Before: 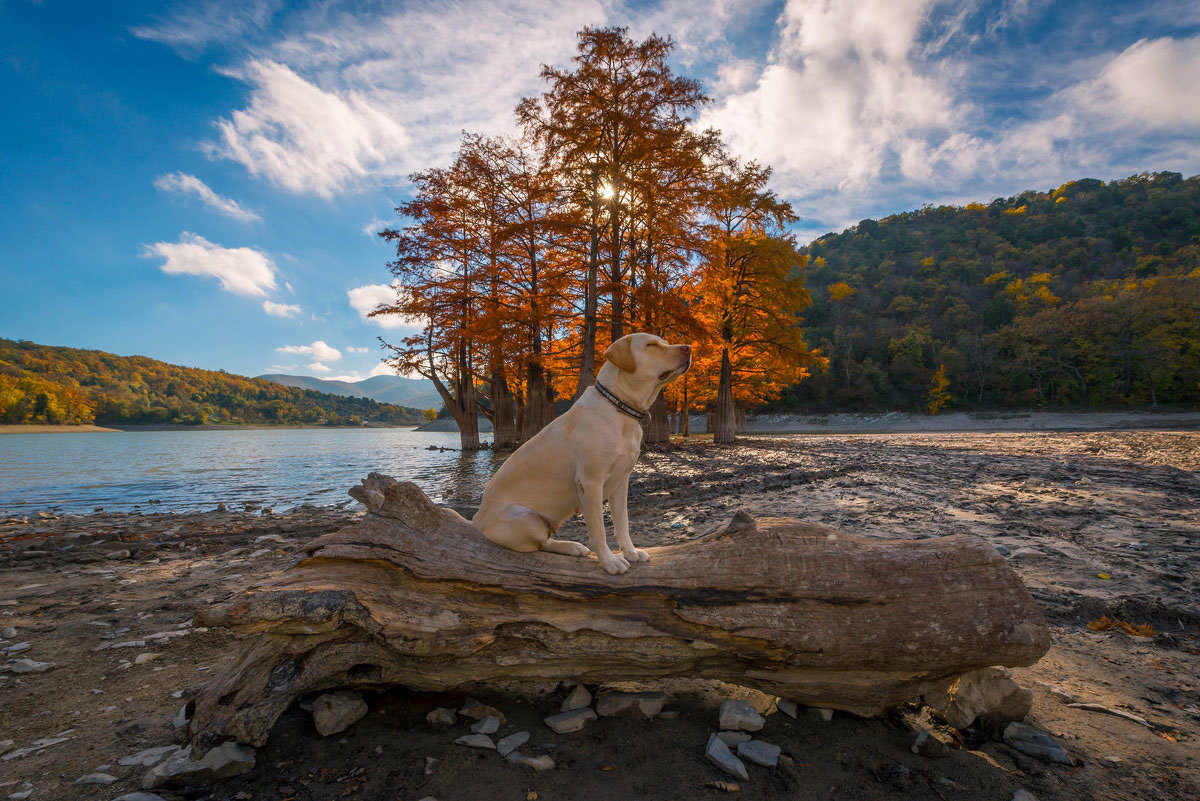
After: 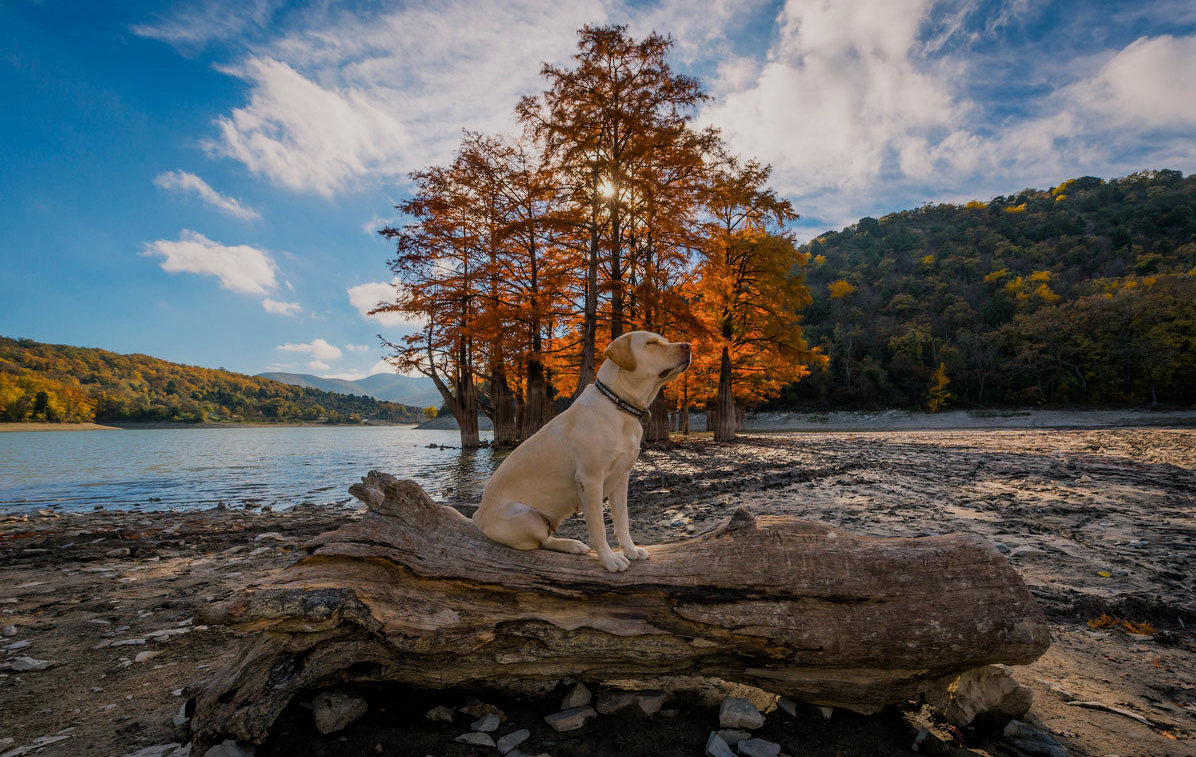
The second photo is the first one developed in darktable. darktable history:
crop: top 0.301%, right 0.255%, bottom 5.074%
filmic rgb: black relative exposure -7.65 EV, white relative exposure 4.56 EV, hardness 3.61, contrast 1.056
